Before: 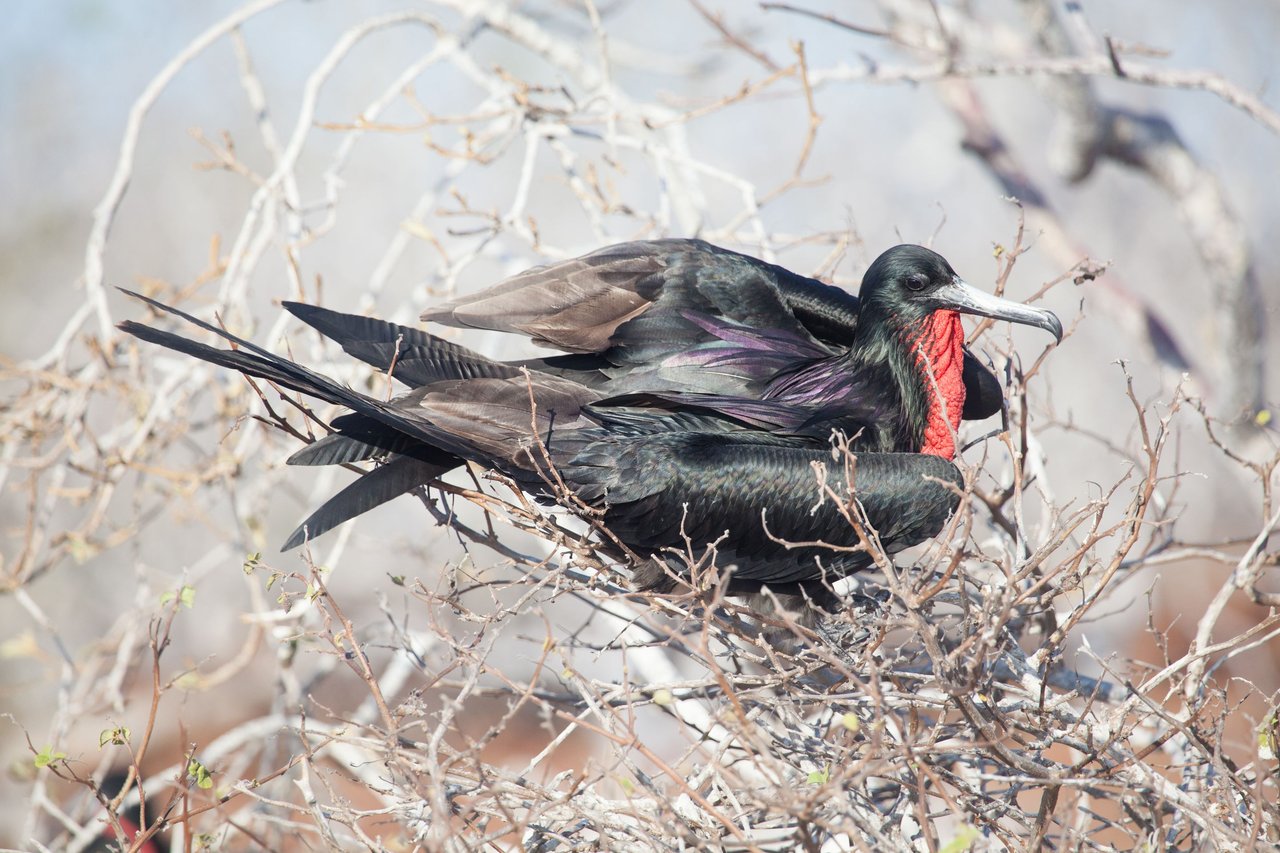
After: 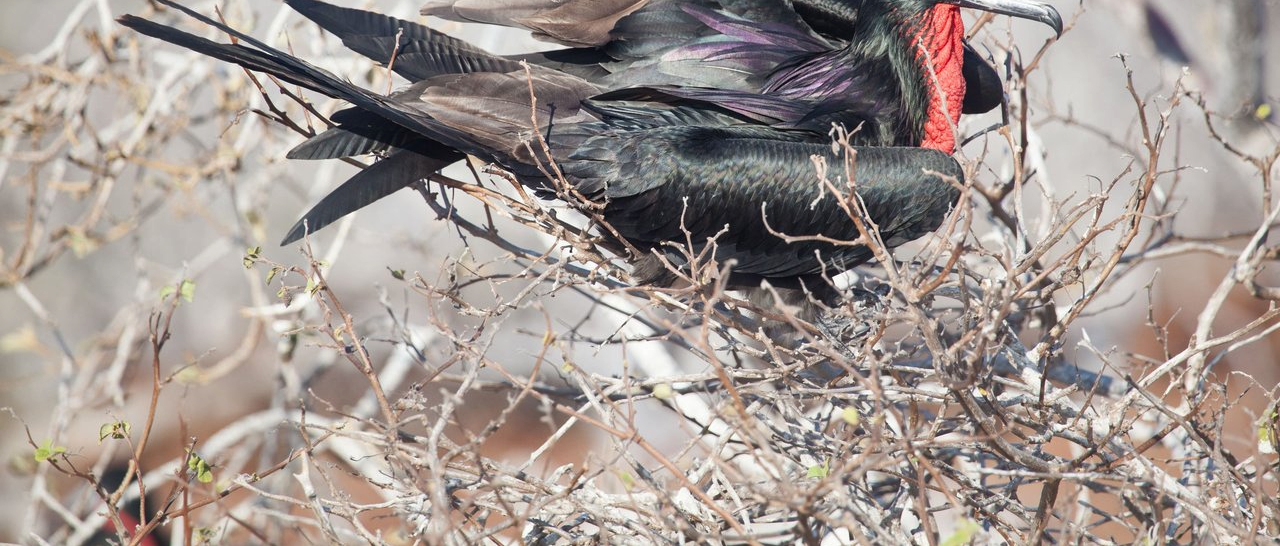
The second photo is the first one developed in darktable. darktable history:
crop and rotate: top 35.937%
shadows and highlights: soften with gaussian
